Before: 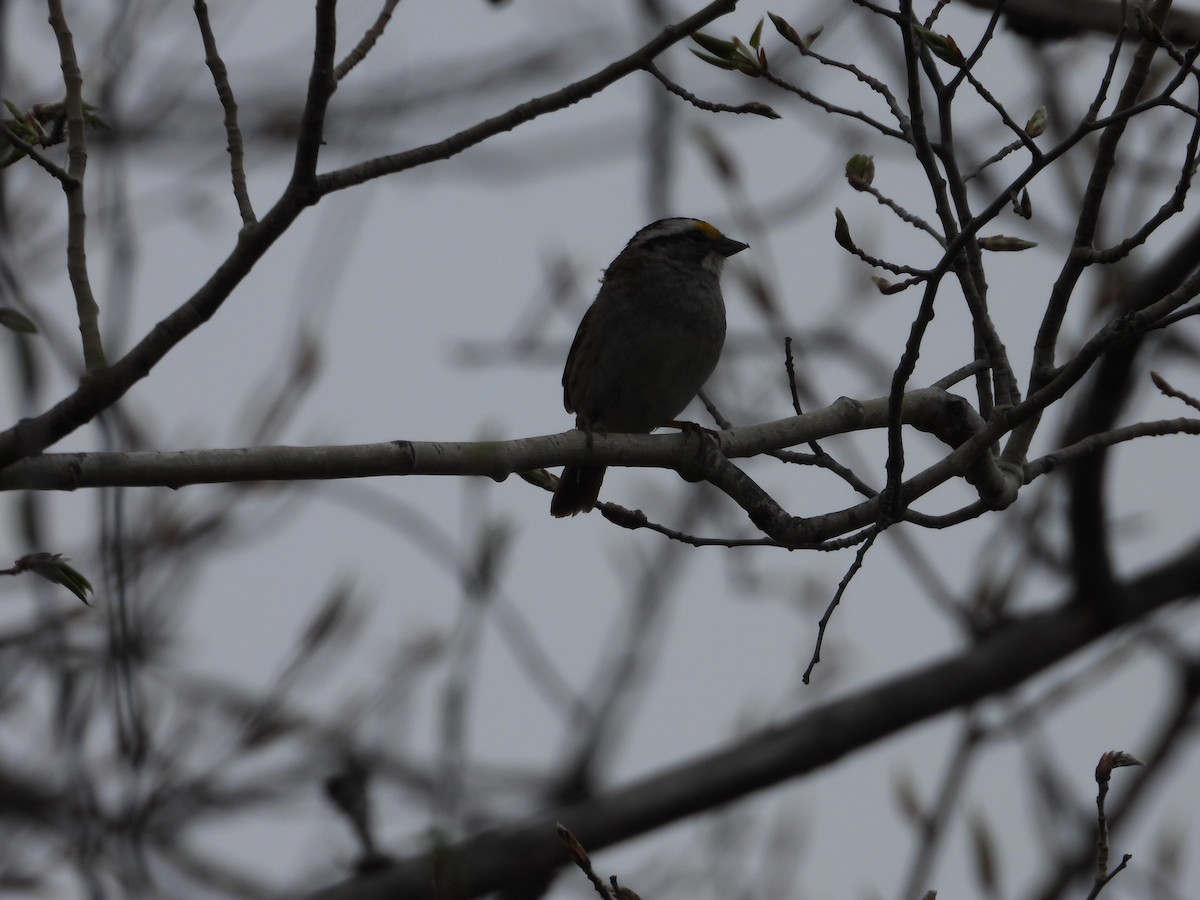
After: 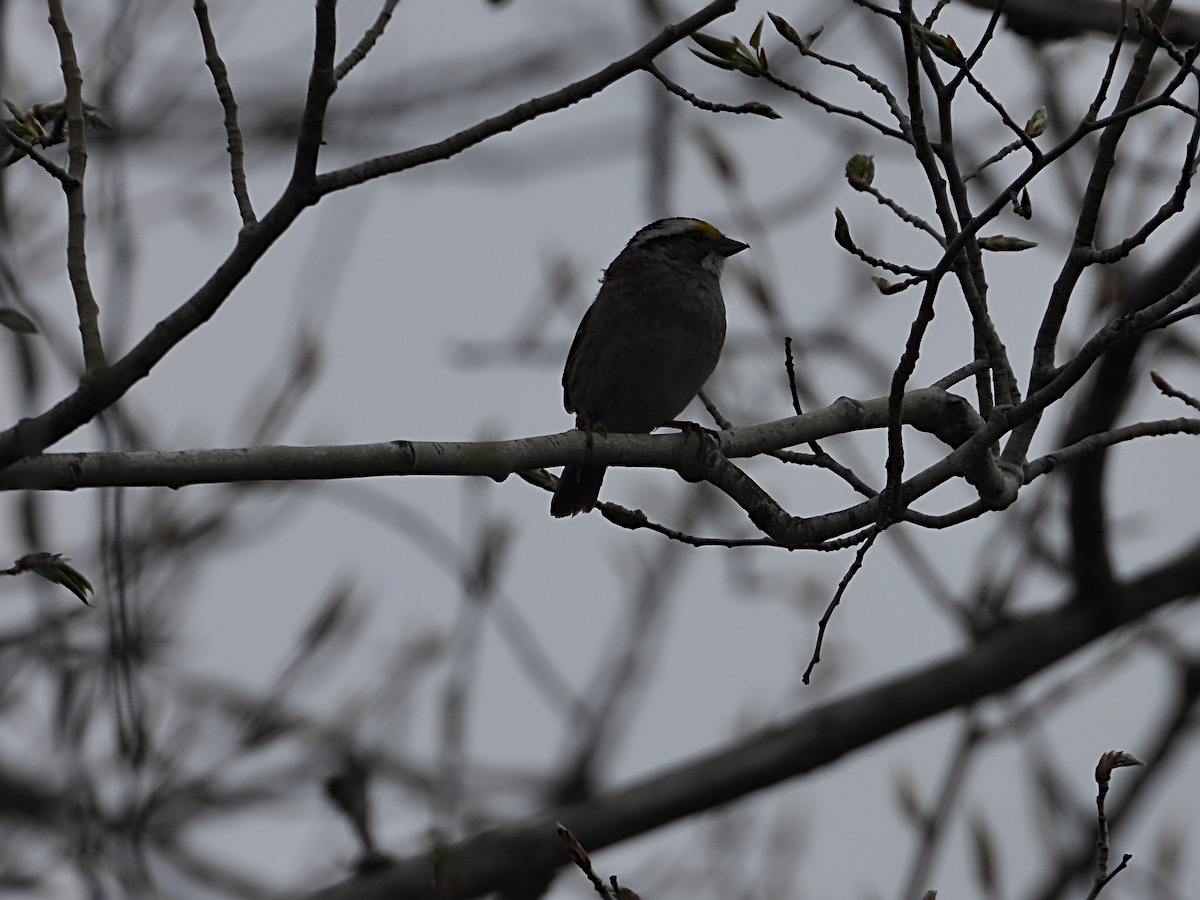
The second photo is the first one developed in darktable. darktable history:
sharpen: radius 2.543, amount 0.636
shadows and highlights: white point adjustment 1, soften with gaussian
